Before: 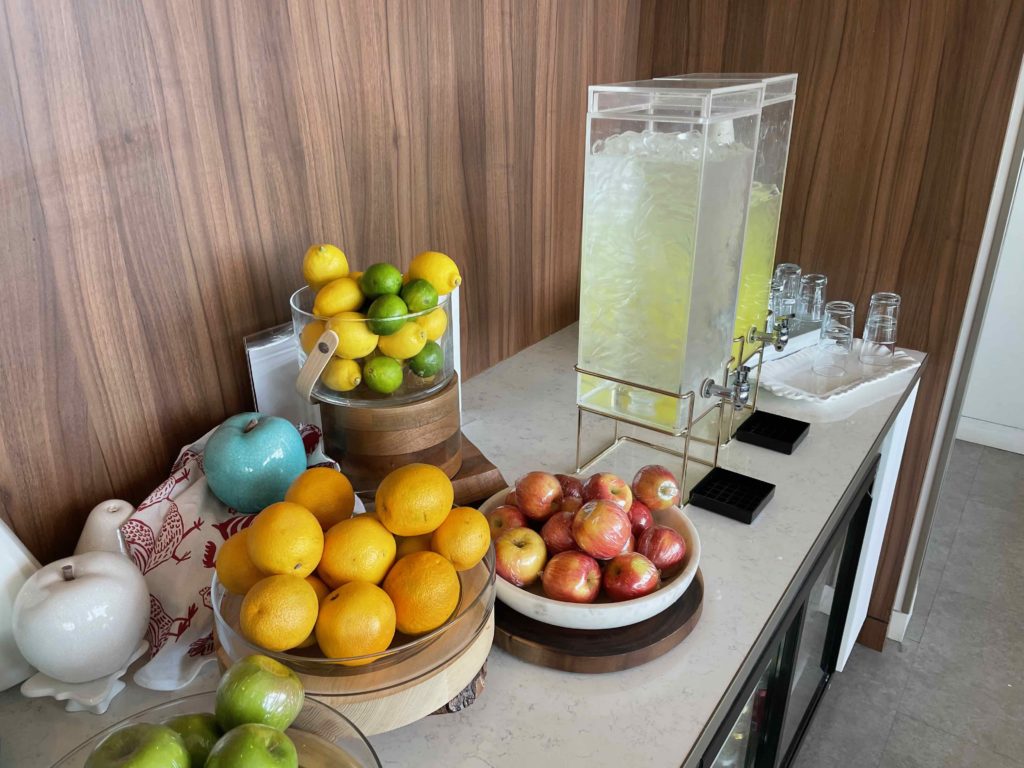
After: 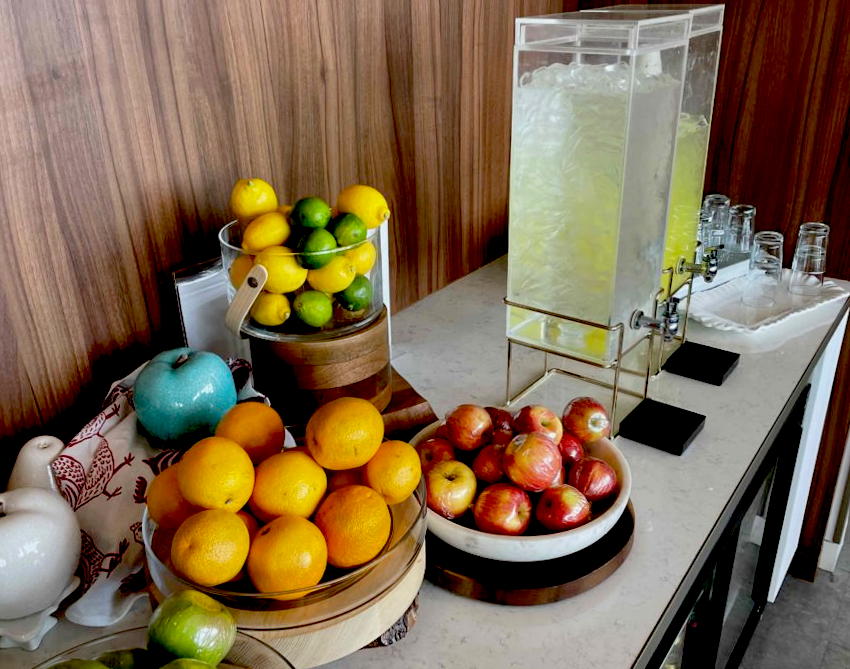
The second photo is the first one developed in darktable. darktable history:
crop: left 6.446%, top 8.188%, right 9.538%, bottom 3.548%
rotate and perspective: rotation -0.45°, automatic cropping original format, crop left 0.008, crop right 0.992, crop top 0.012, crop bottom 0.988
exposure: black level correction 0.056, exposure -0.039 EV, compensate highlight preservation false
